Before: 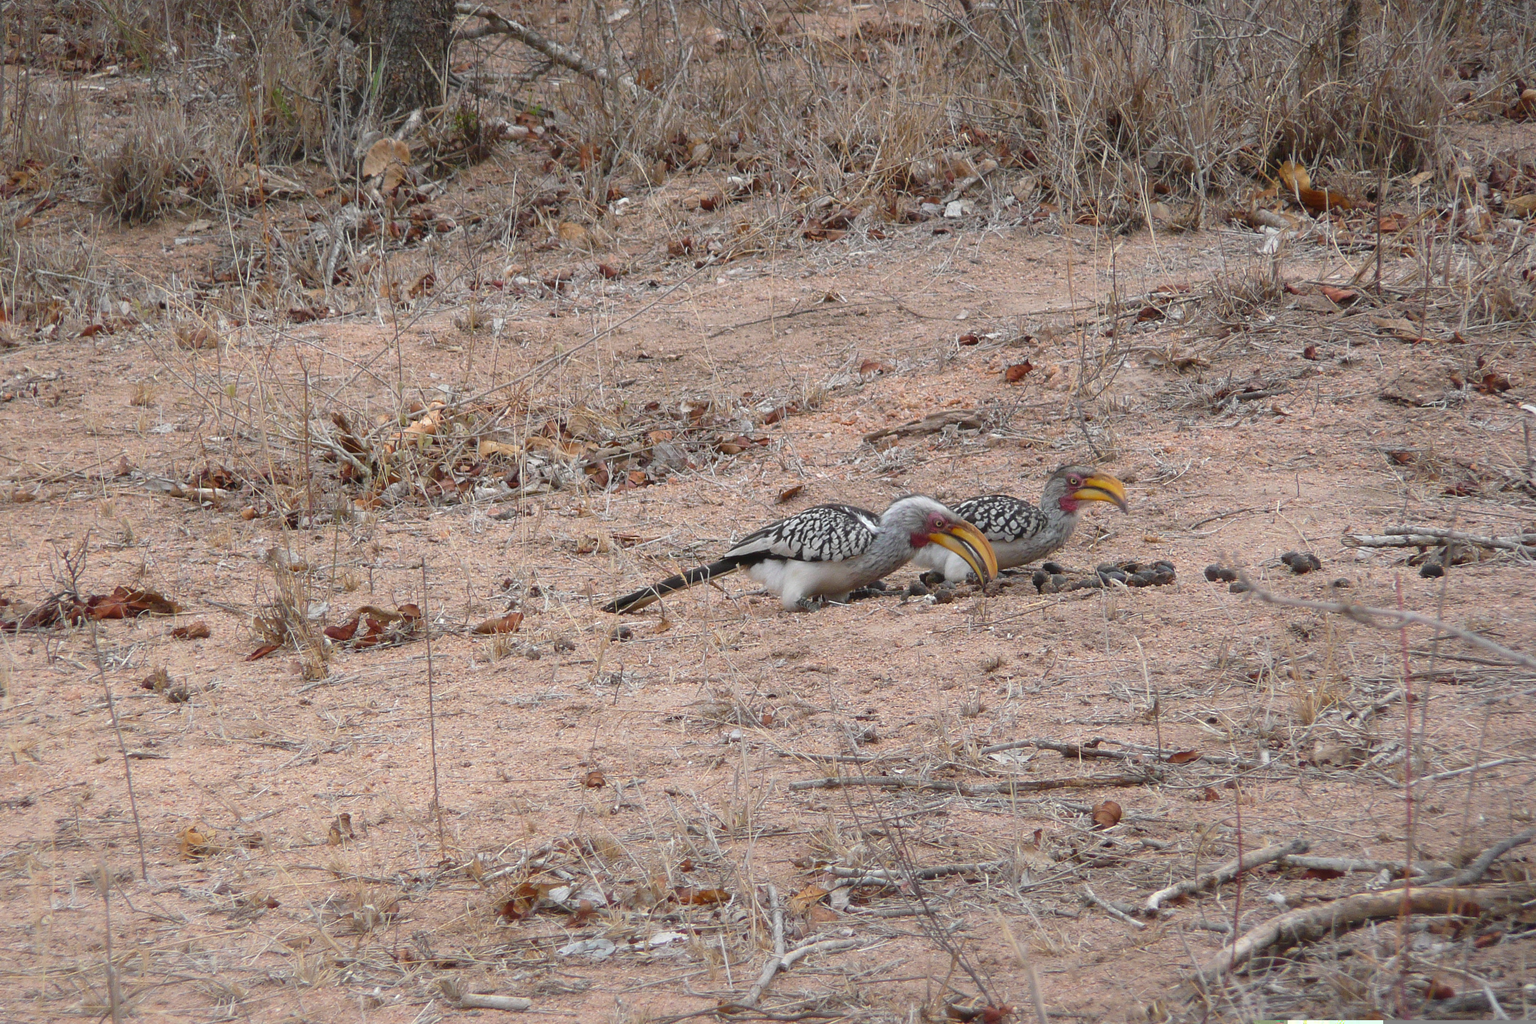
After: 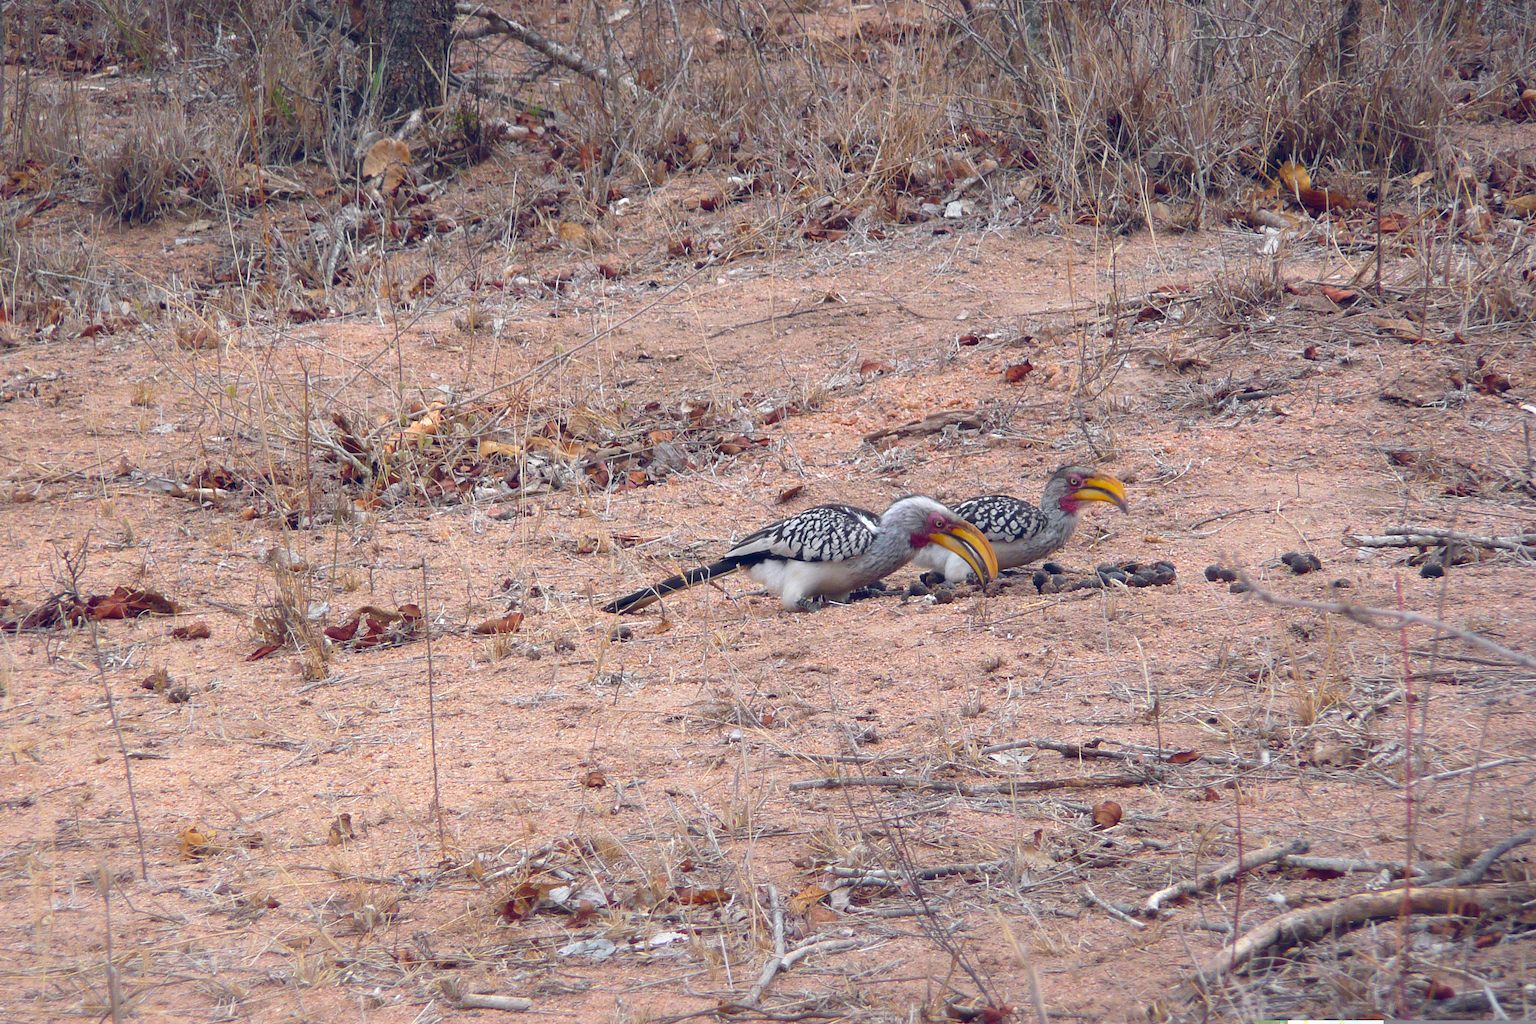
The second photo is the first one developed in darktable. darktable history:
color balance rgb: global offset › luminance -0.289%, global offset › chroma 0.317%, global offset › hue 261.82°, perceptual saturation grading › global saturation 0.471%, perceptual brilliance grading › highlights 7.512%, perceptual brilliance grading › mid-tones 3.001%, perceptual brilliance grading › shadows 1.673%, global vibrance 45.222%
